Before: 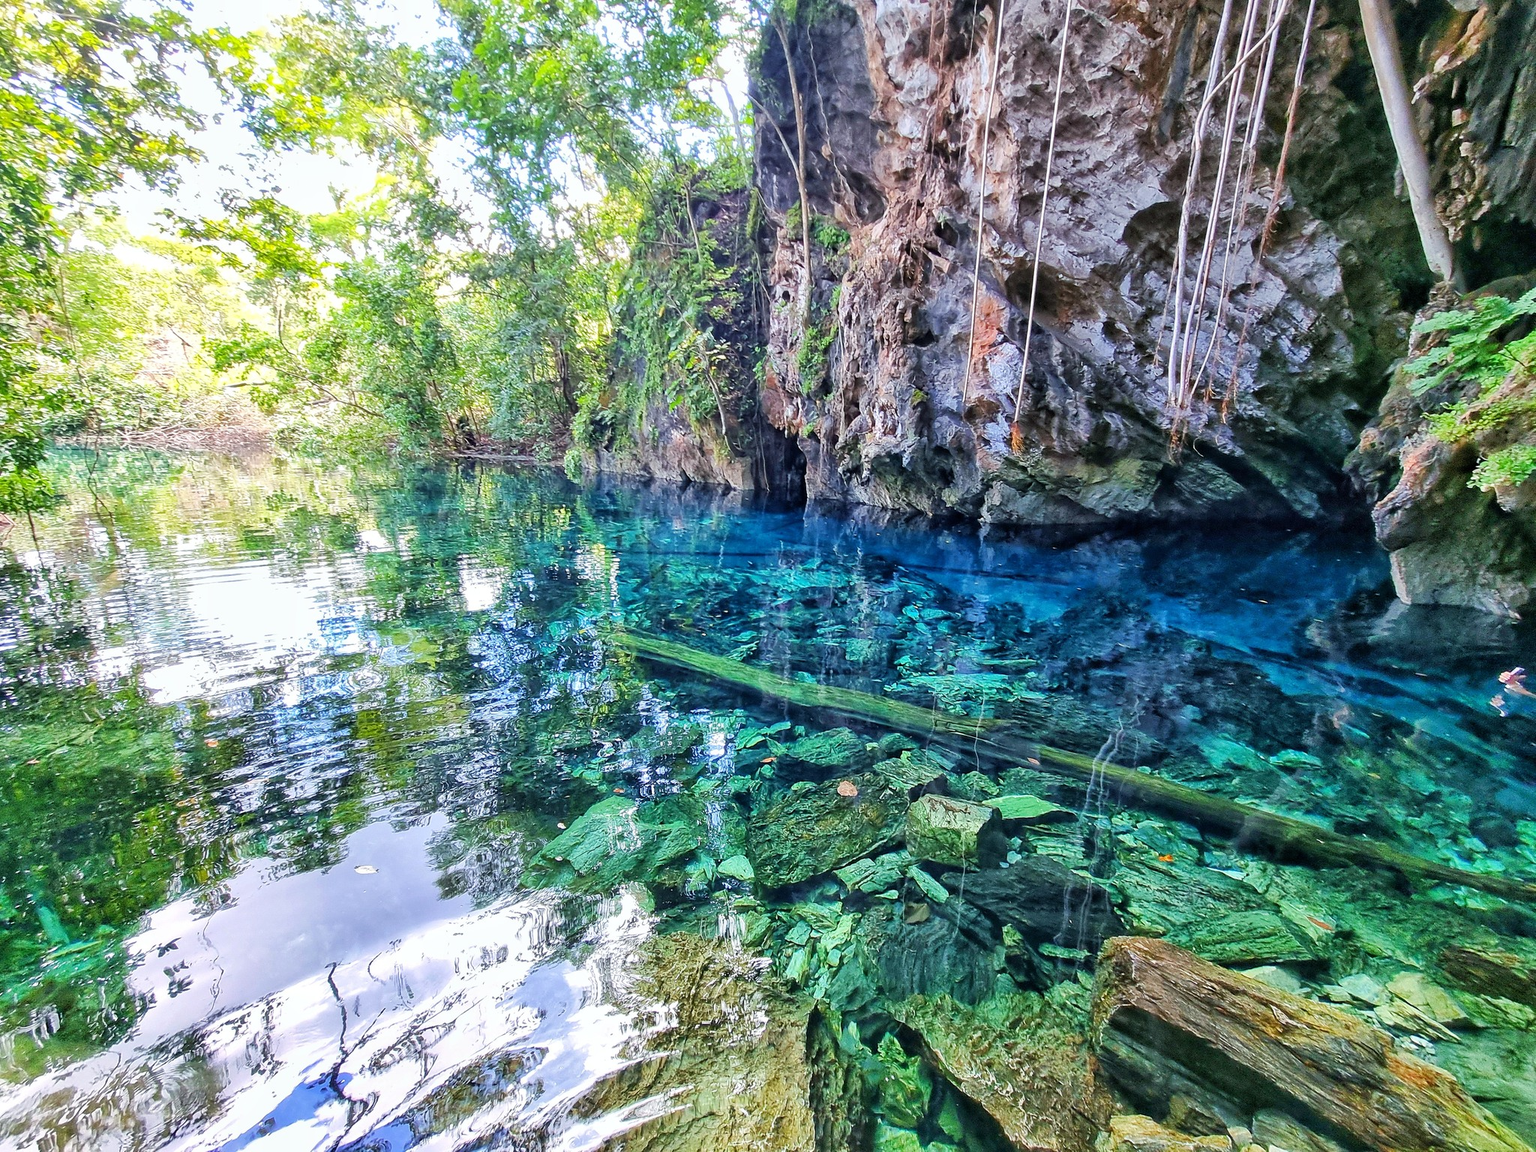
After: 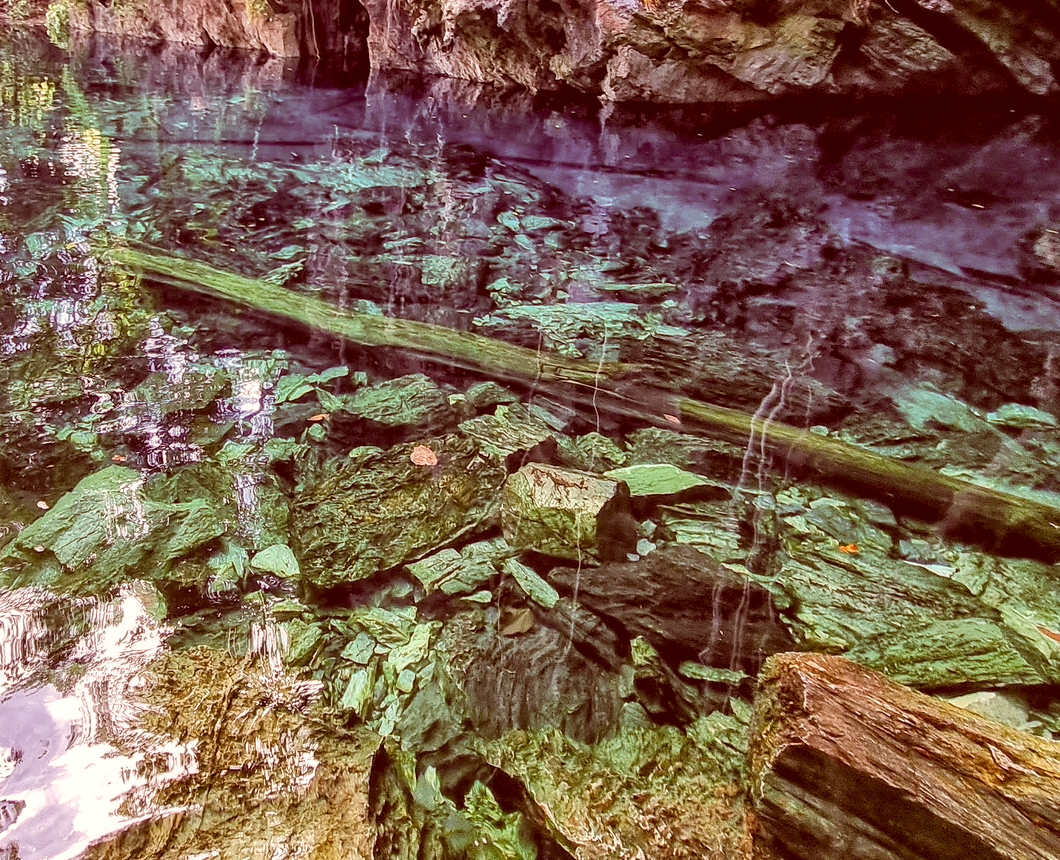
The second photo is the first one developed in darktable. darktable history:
local contrast: on, module defaults
crop: left 34.479%, top 38.822%, right 13.718%, bottom 5.172%
color correction: highlights a* 9.03, highlights b* 8.71, shadows a* 40, shadows b* 40, saturation 0.8
